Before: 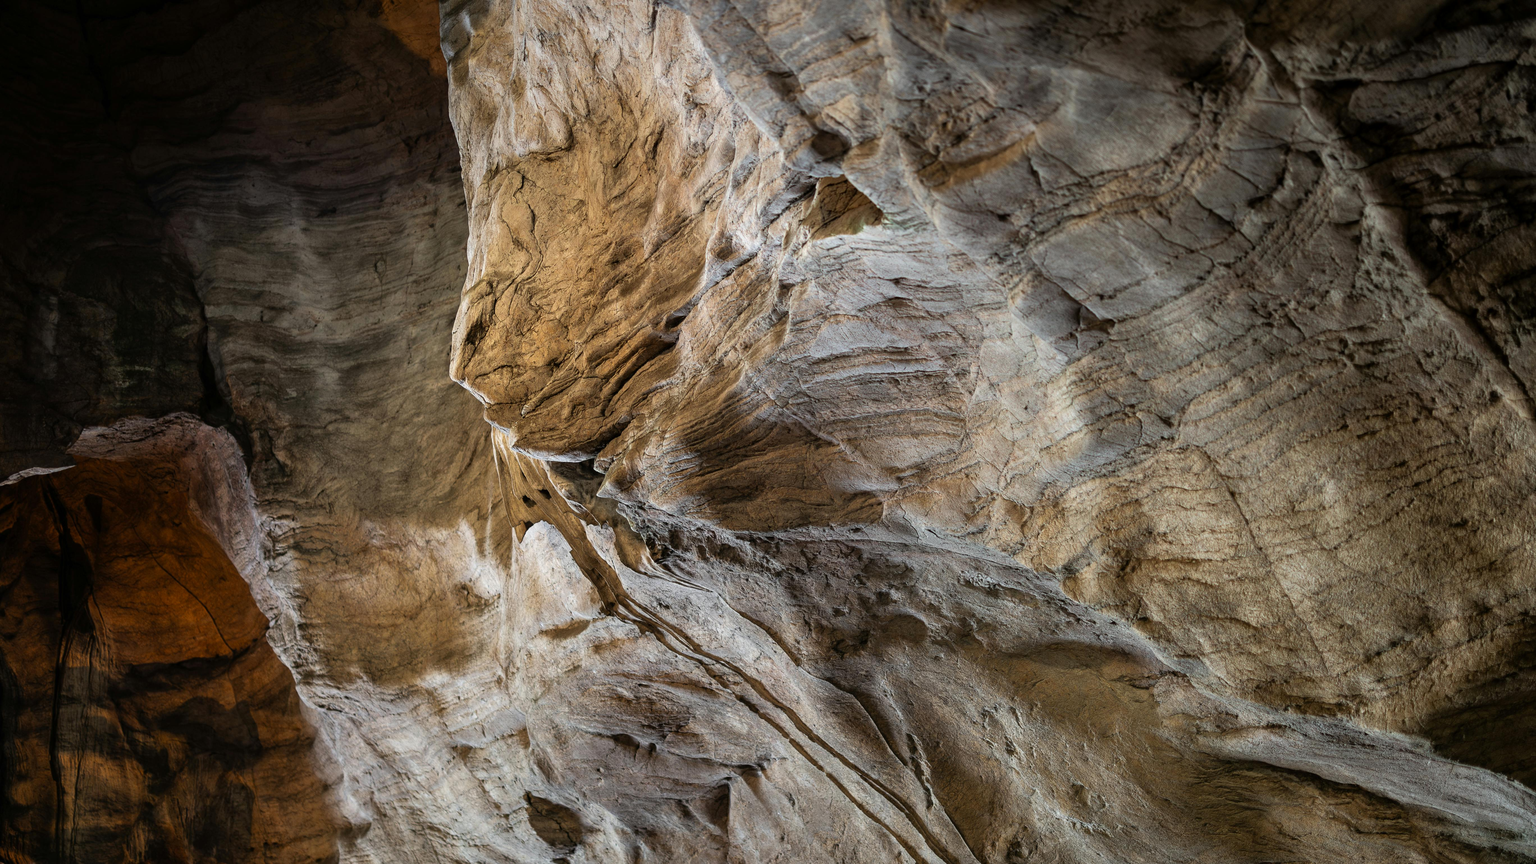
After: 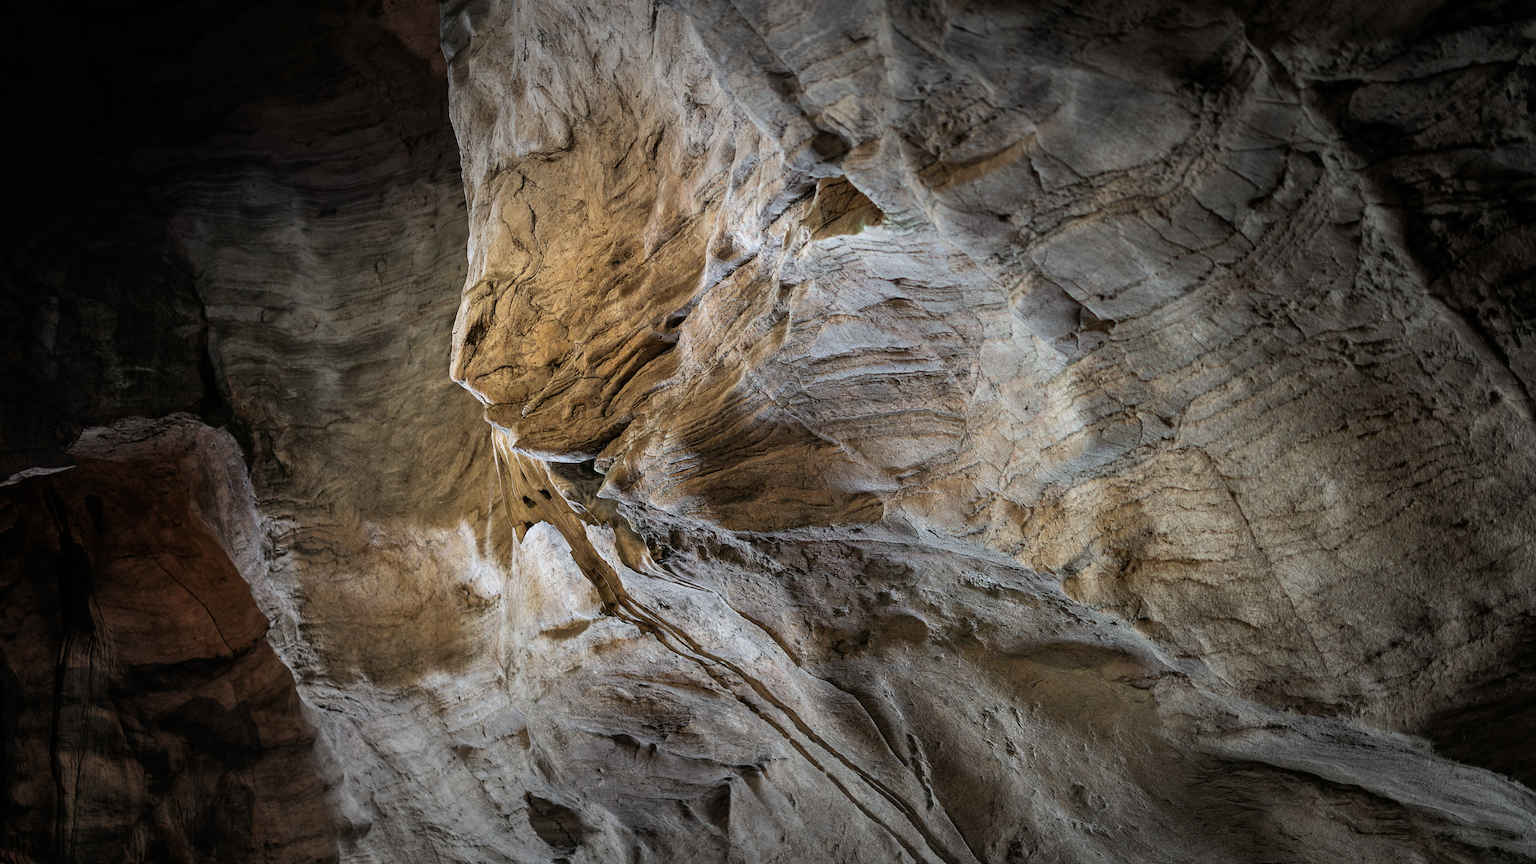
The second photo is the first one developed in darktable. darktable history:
vignetting: fall-off start 48.41%, automatic ratio true, width/height ratio 1.29, unbound false
white balance: red 0.98, blue 1.034
